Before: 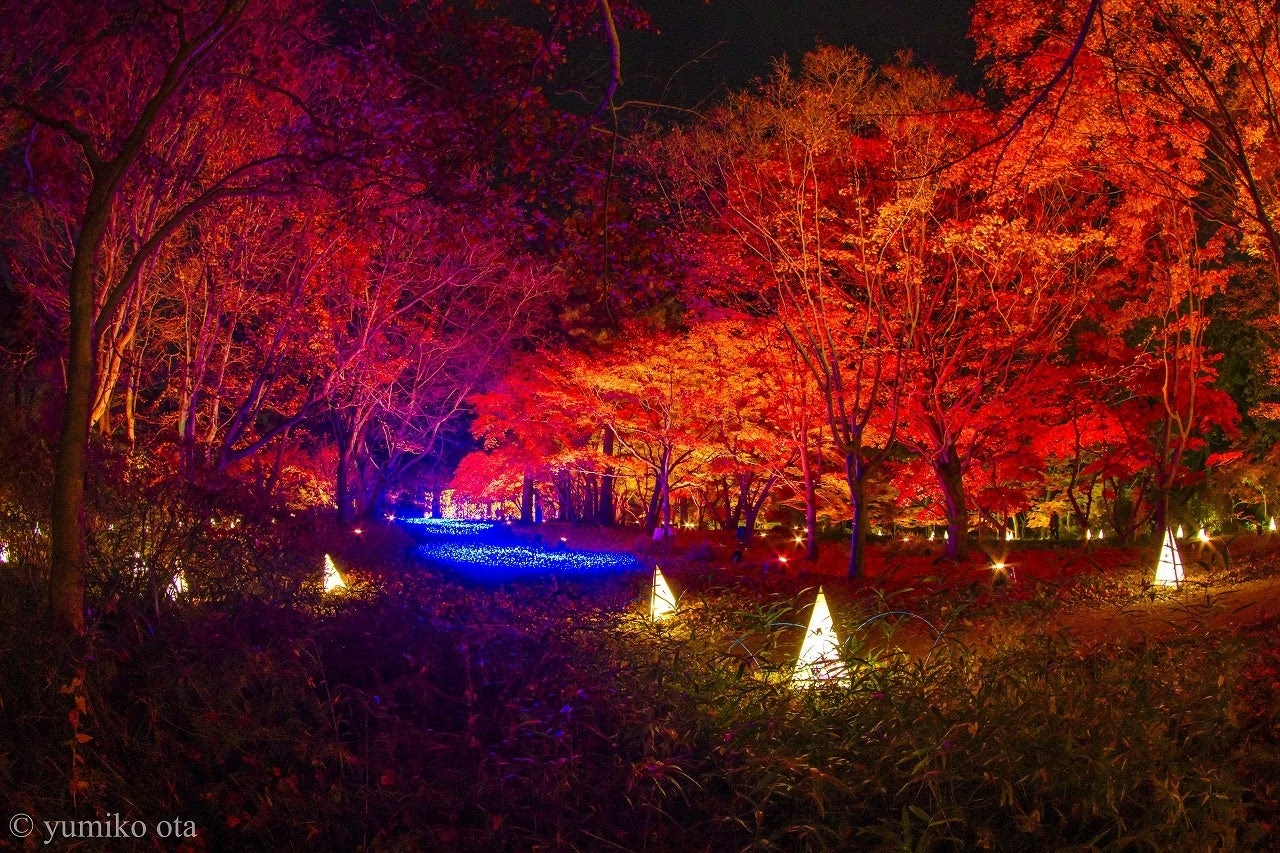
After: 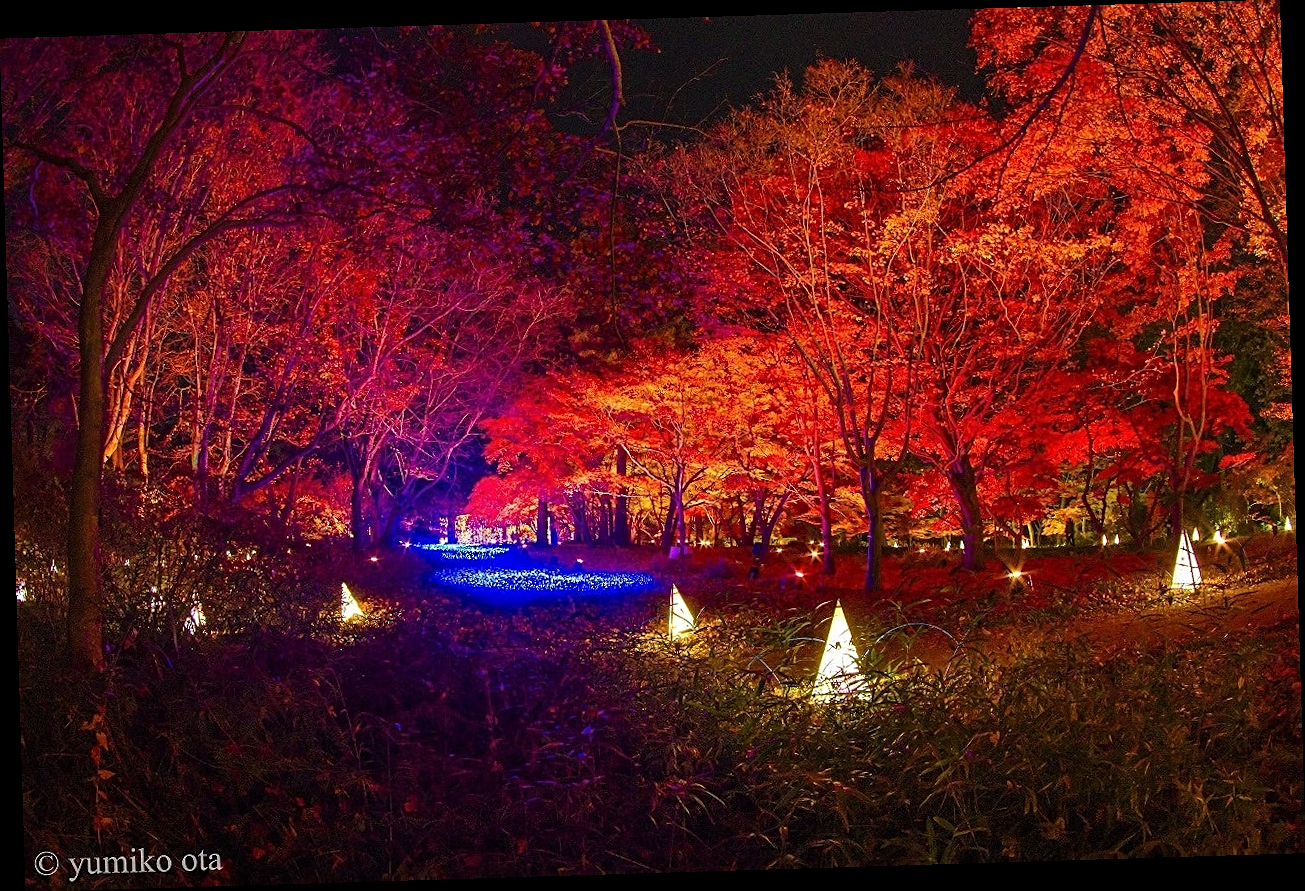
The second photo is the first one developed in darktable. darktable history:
sharpen: on, module defaults
rotate and perspective: rotation -1.75°, automatic cropping off
